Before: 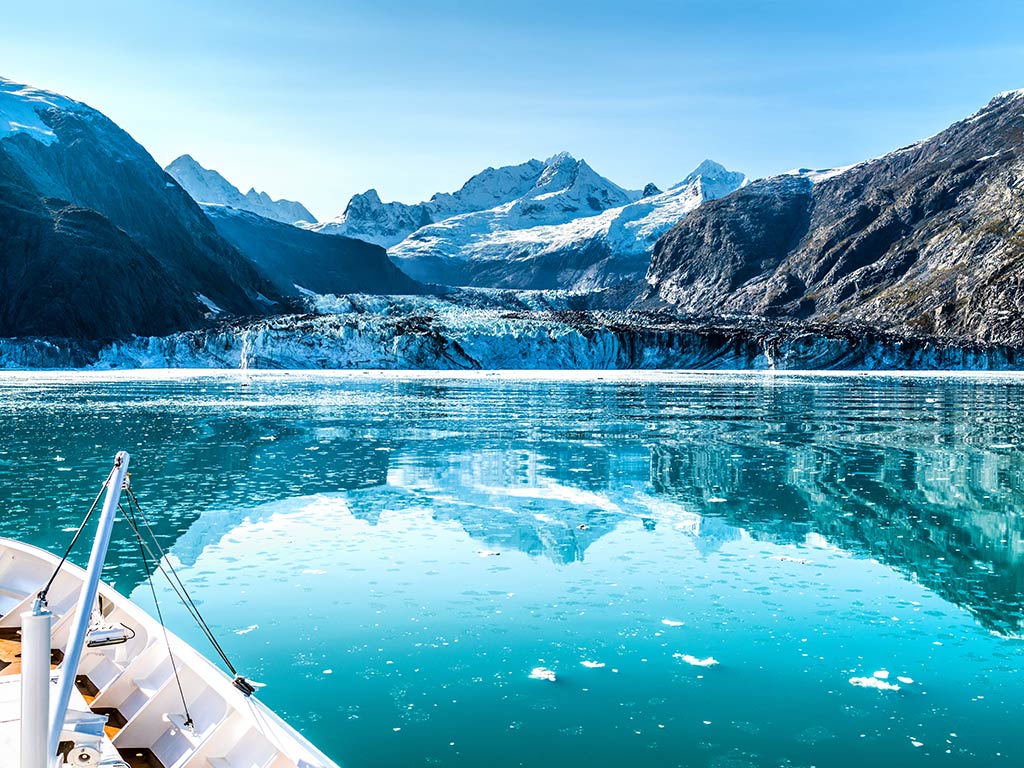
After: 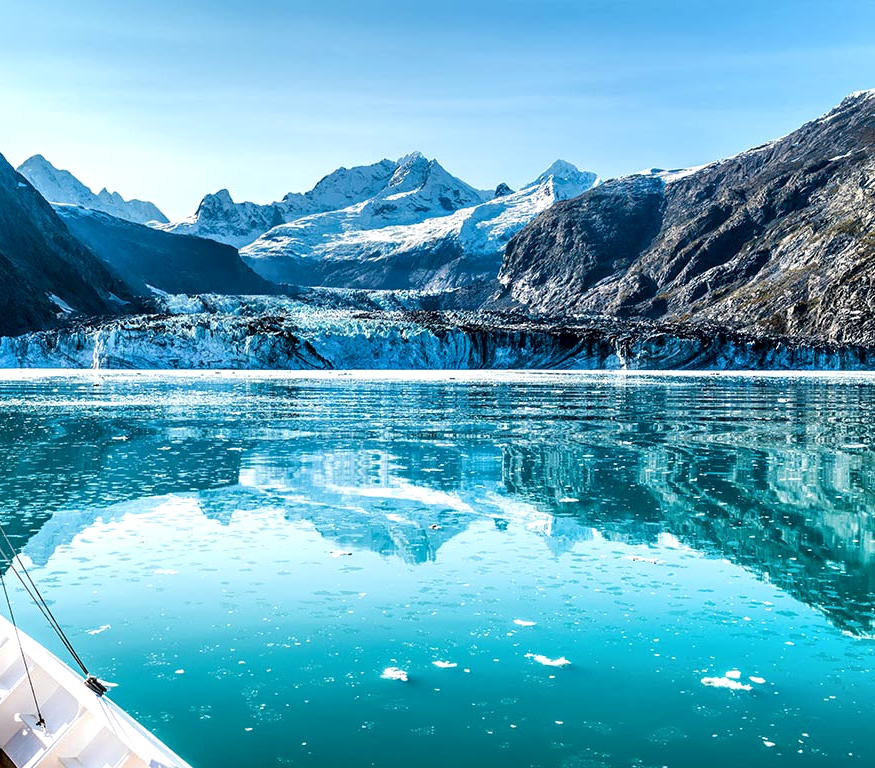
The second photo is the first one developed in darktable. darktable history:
local contrast: highlights 106%, shadows 101%, detail 120%, midtone range 0.2
tone equalizer: edges refinement/feathering 500, mask exposure compensation -1.57 EV, preserve details no
crop and rotate: left 14.521%
